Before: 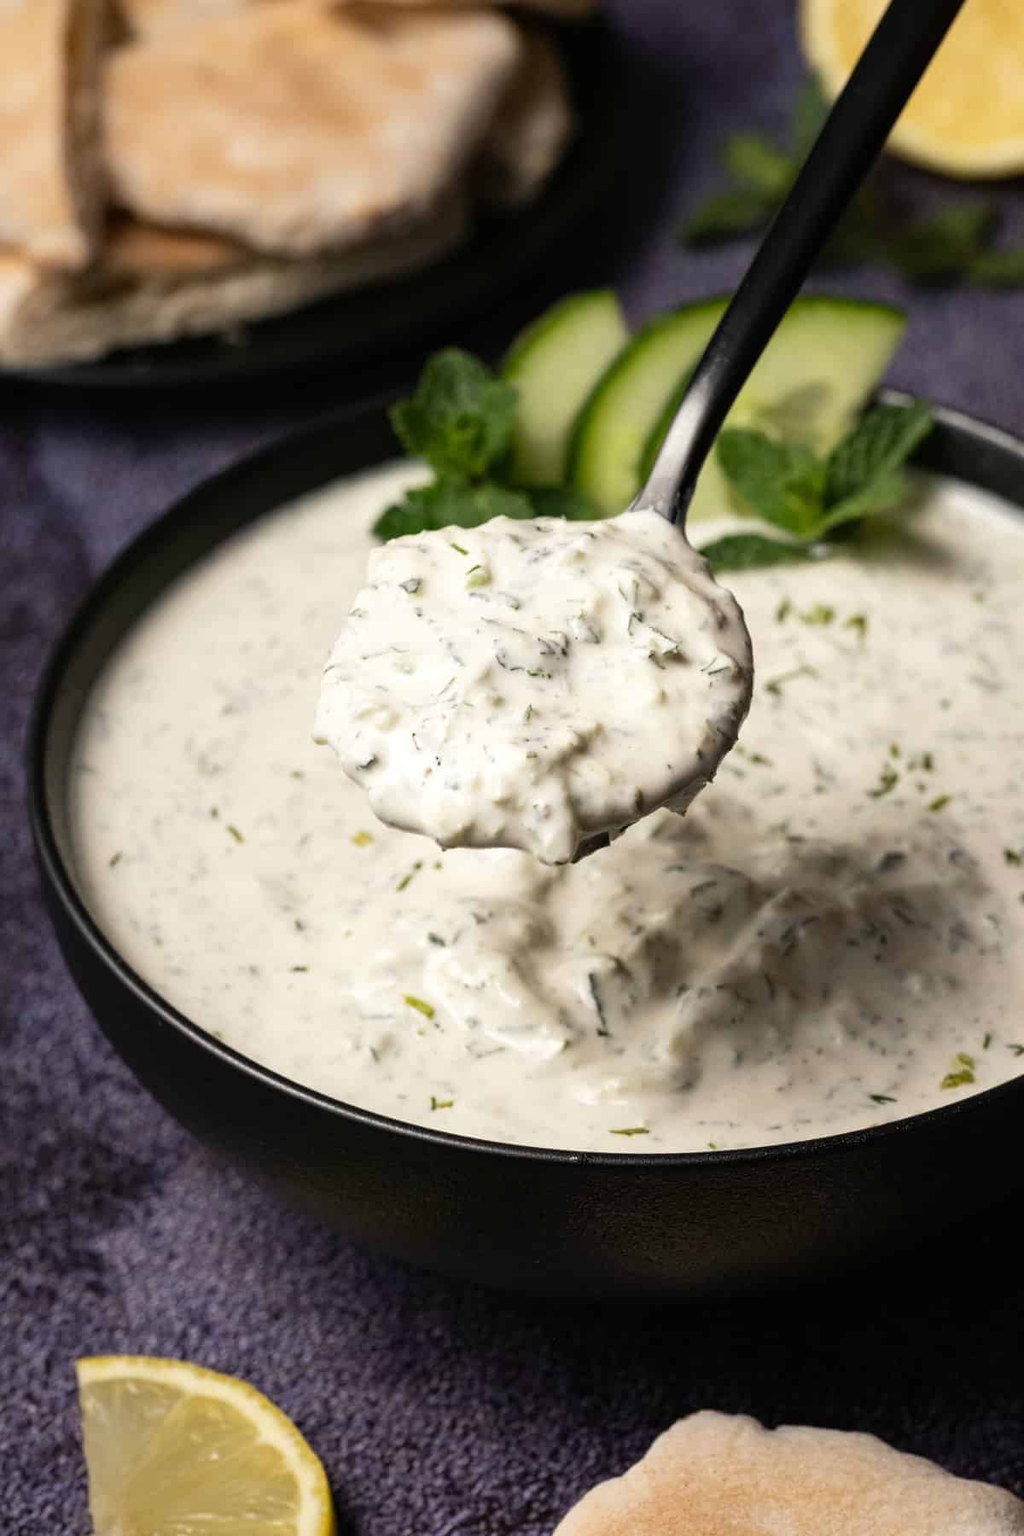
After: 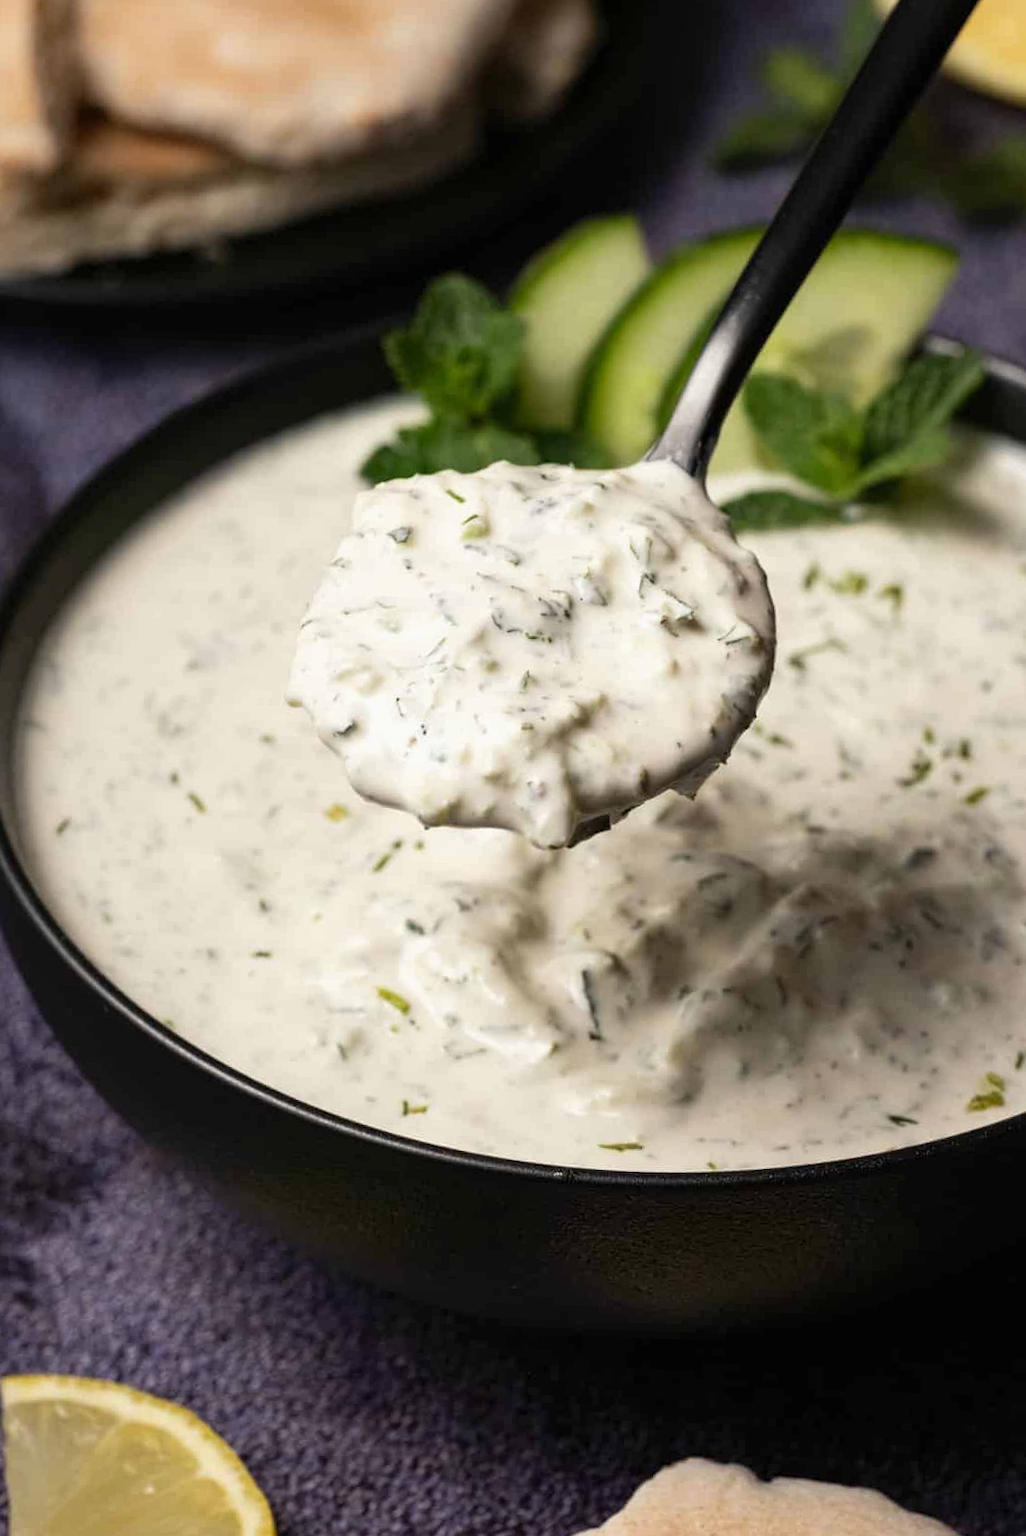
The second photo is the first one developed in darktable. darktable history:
crop and rotate: angle -2°, left 3.133%, top 4.199%, right 1.552%, bottom 0.706%
tone equalizer: -7 EV 0.211 EV, -6 EV 0.148 EV, -5 EV 0.06 EV, -4 EV 0.046 EV, -2 EV -0.034 EV, -1 EV -0.06 EV, +0 EV -0.059 EV
